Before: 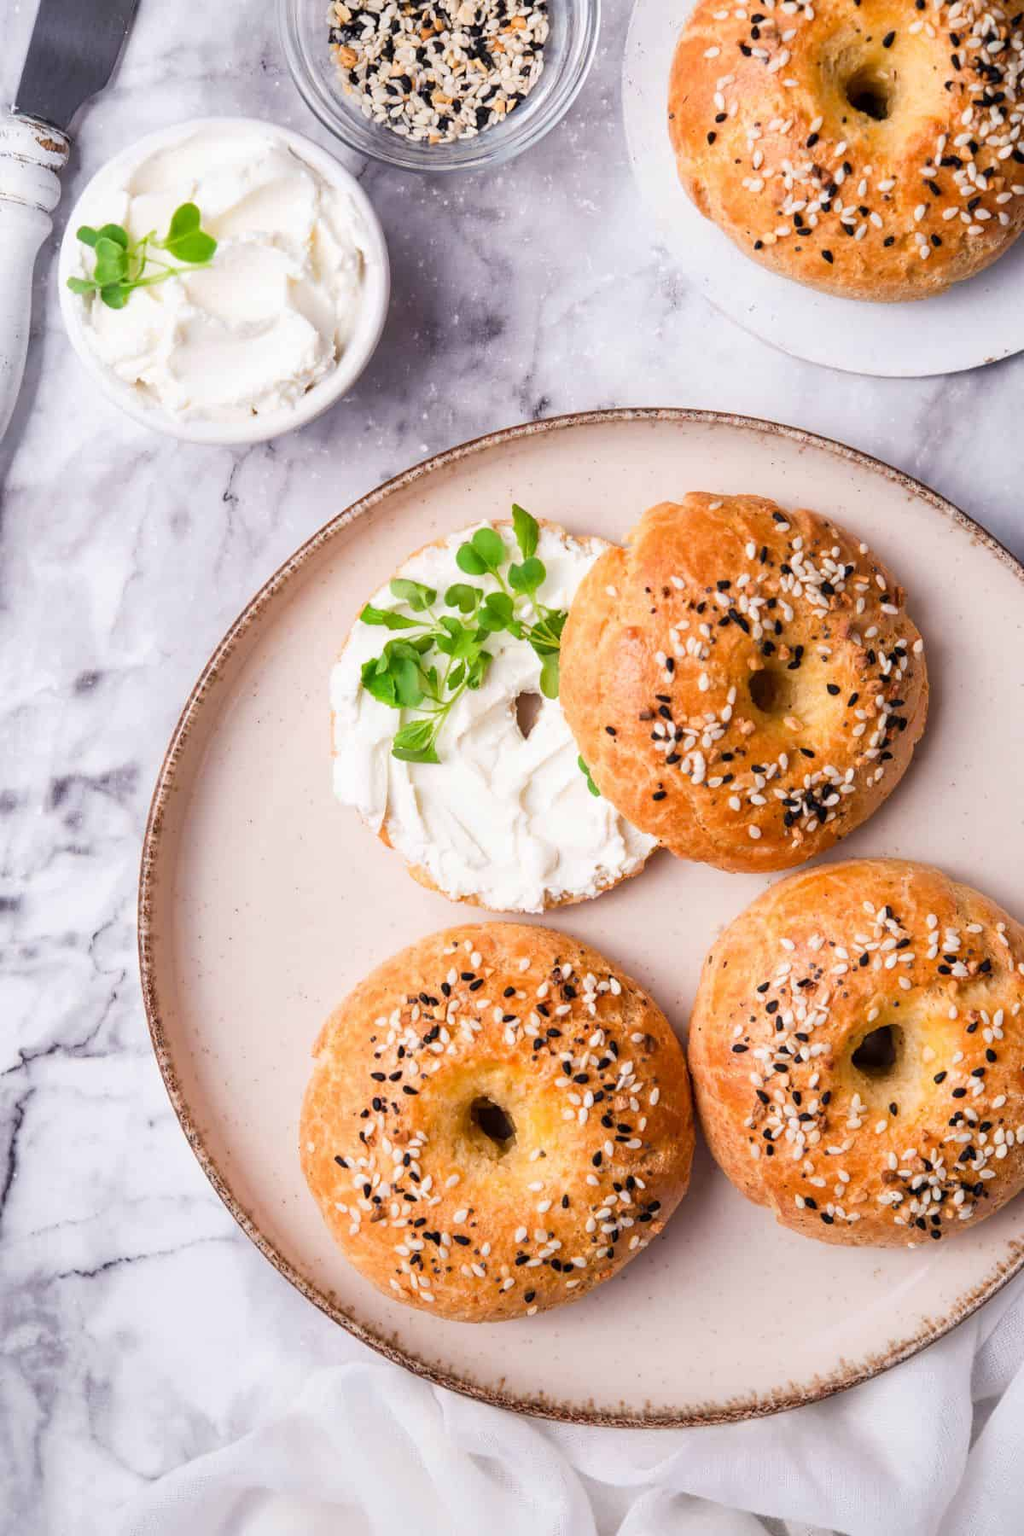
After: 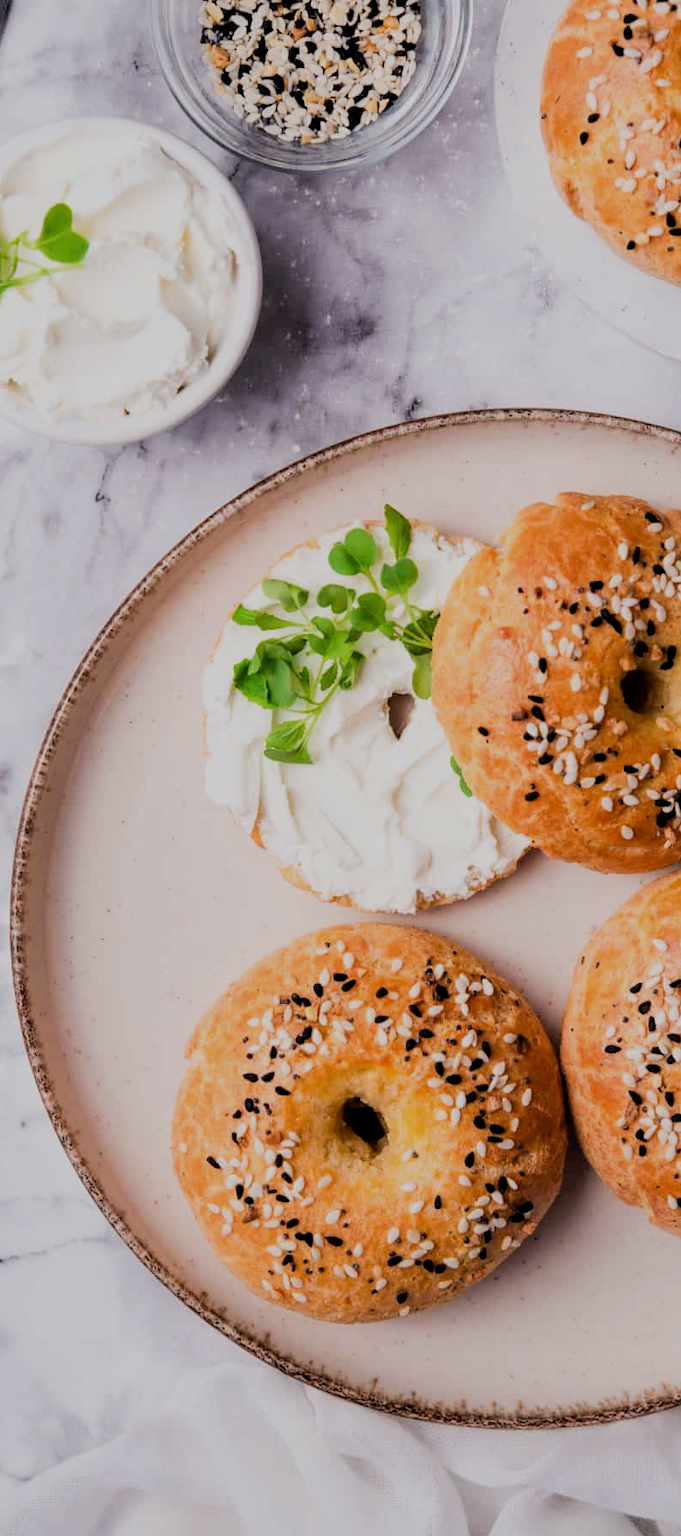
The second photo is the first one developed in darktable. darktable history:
filmic rgb: black relative exposure -5.01 EV, white relative exposure 3.99 EV, hardness 2.9, contrast 1.187, highlights saturation mix -31.19%
crop and rotate: left 12.527%, right 20.891%
exposure: exposure -0.485 EV, compensate exposure bias true, compensate highlight preservation false
